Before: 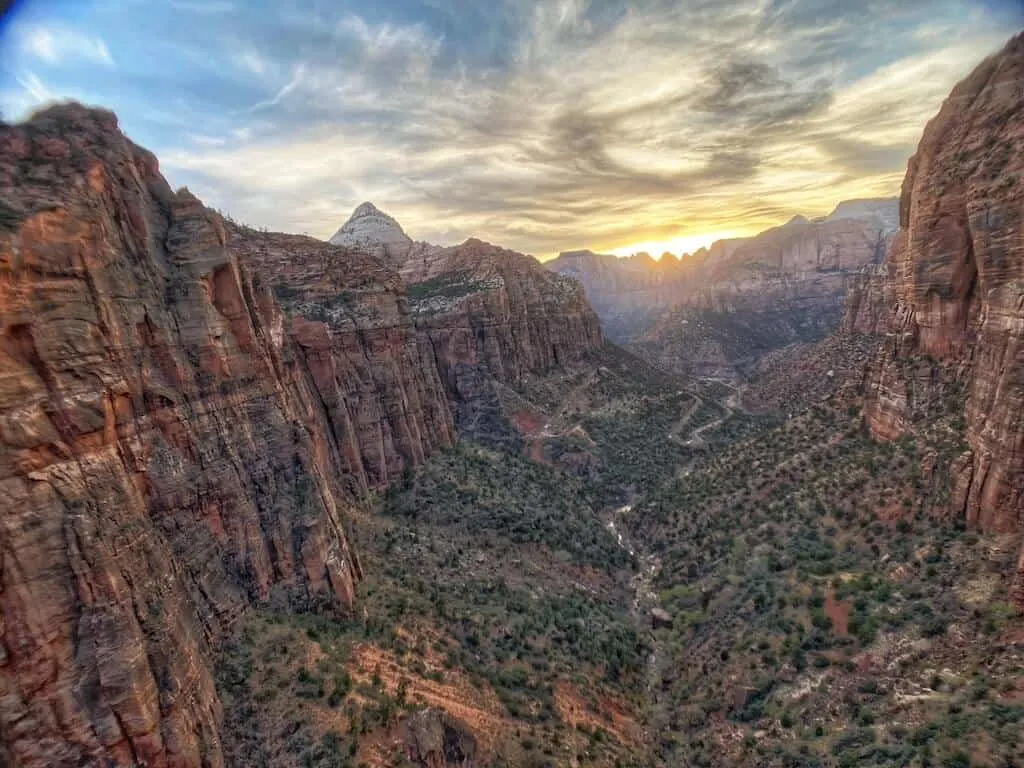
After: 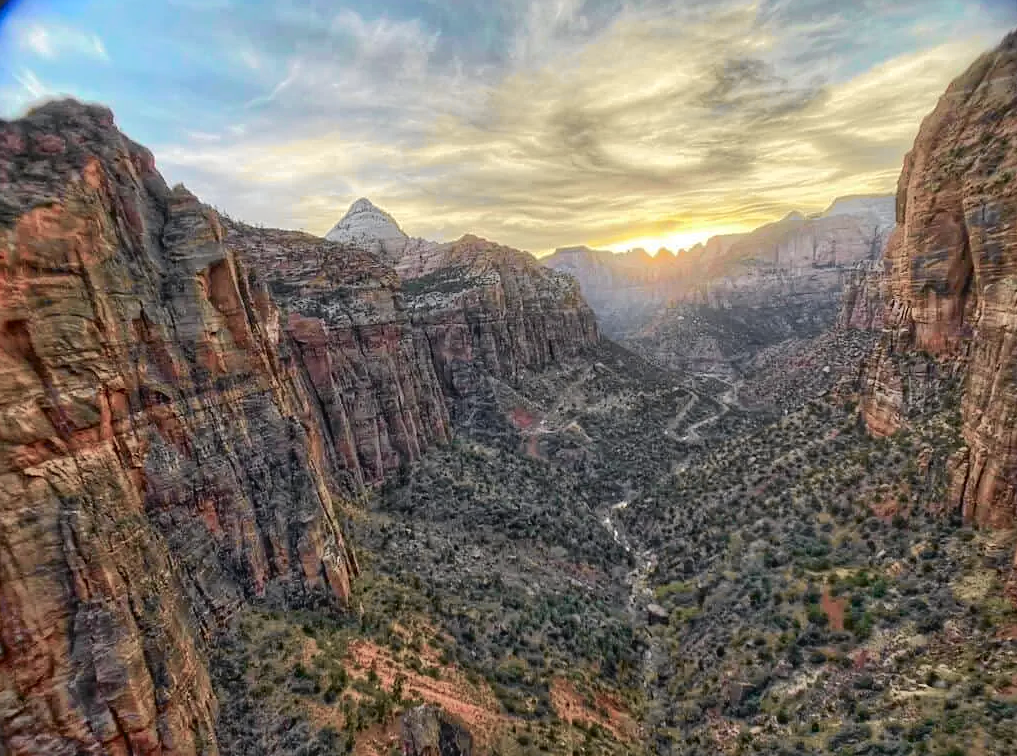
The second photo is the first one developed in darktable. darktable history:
crop: left 0.449%, top 0.637%, right 0.195%, bottom 0.914%
sharpen: amount 0.212
tone curve: curves: ch0 [(0, 0.023) (0.037, 0.04) (0.131, 0.128) (0.304, 0.331) (0.504, 0.584) (0.616, 0.687) (0.704, 0.764) (0.808, 0.823) (1, 1)]; ch1 [(0, 0) (0.301, 0.3) (0.477, 0.472) (0.493, 0.497) (0.508, 0.501) (0.544, 0.541) (0.563, 0.565) (0.626, 0.66) (0.721, 0.776) (1, 1)]; ch2 [(0, 0) (0.249, 0.216) (0.349, 0.343) (0.424, 0.442) (0.476, 0.483) (0.502, 0.5) (0.517, 0.519) (0.532, 0.553) (0.569, 0.587) (0.634, 0.628) (0.706, 0.729) (0.828, 0.742) (1, 0.9)], color space Lab, independent channels, preserve colors none
